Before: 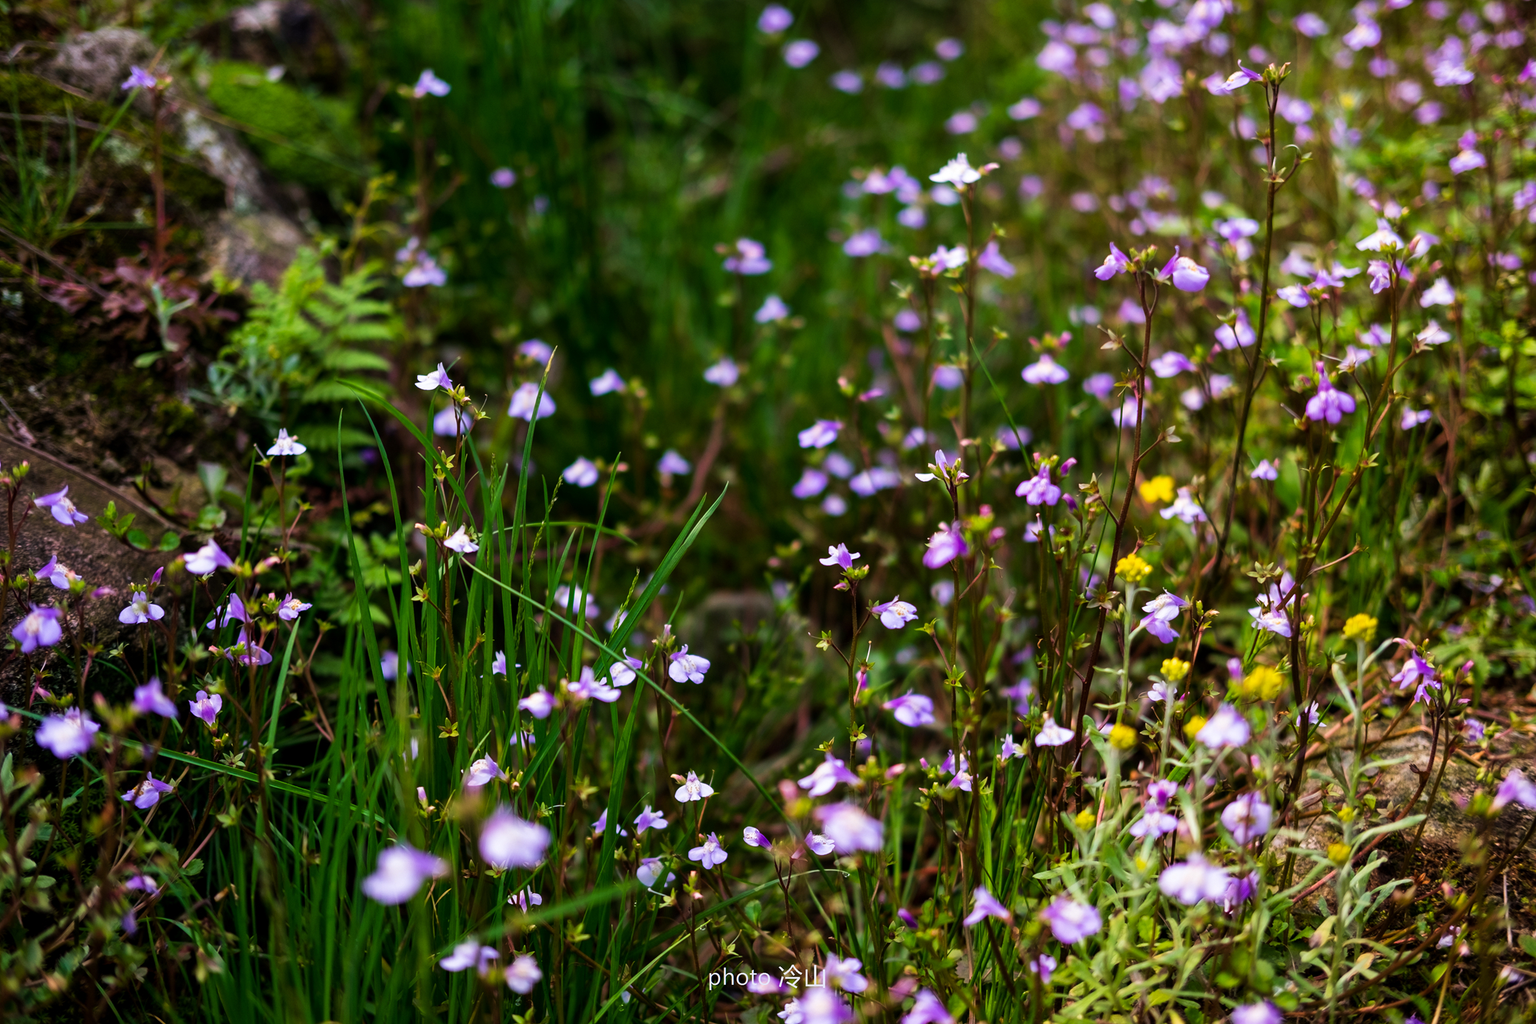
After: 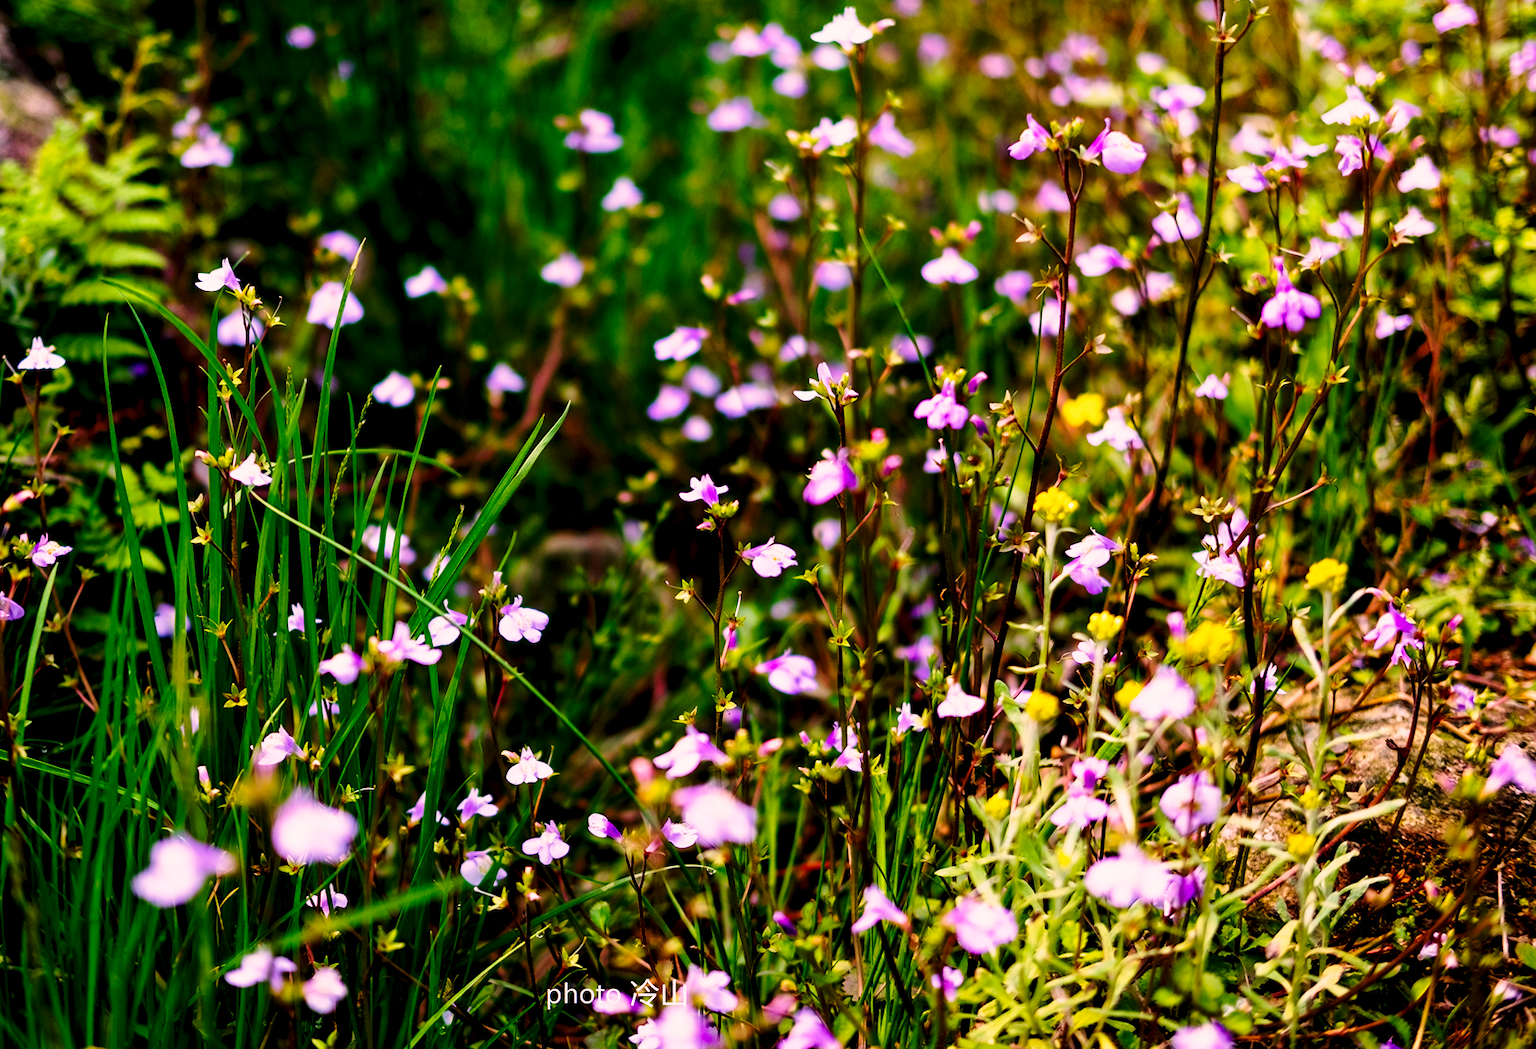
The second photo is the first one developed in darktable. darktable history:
base curve: curves: ch0 [(0, 0) (0.028, 0.03) (0.121, 0.232) (0.46, 0.748) (0.859, 0.968) (1, 1)], preserve colors none
color correction: highlights a* 12.65, highlights b* 5.58
exposure: black level correction 0.01, compensate highlight preservation false
crop: left 16.403%, top 14.386%
